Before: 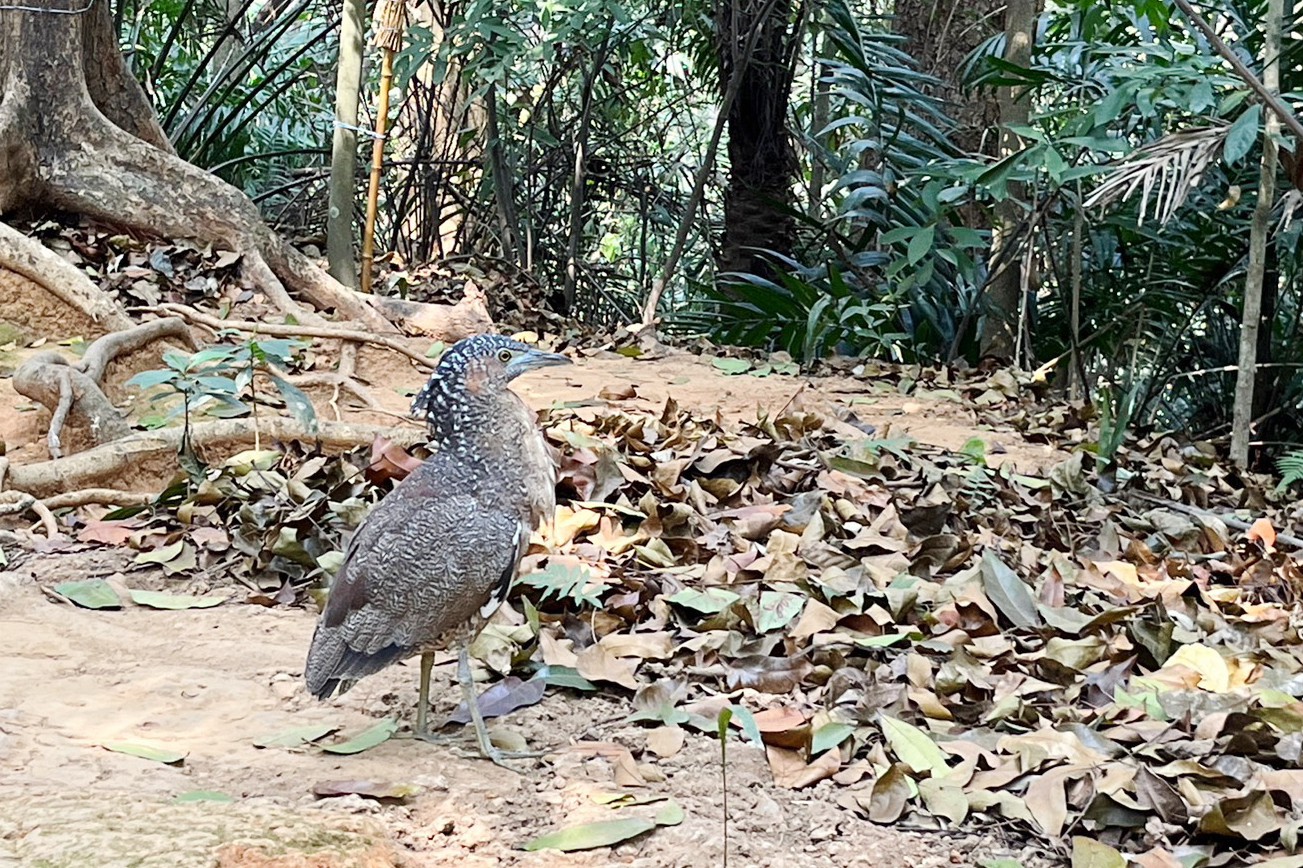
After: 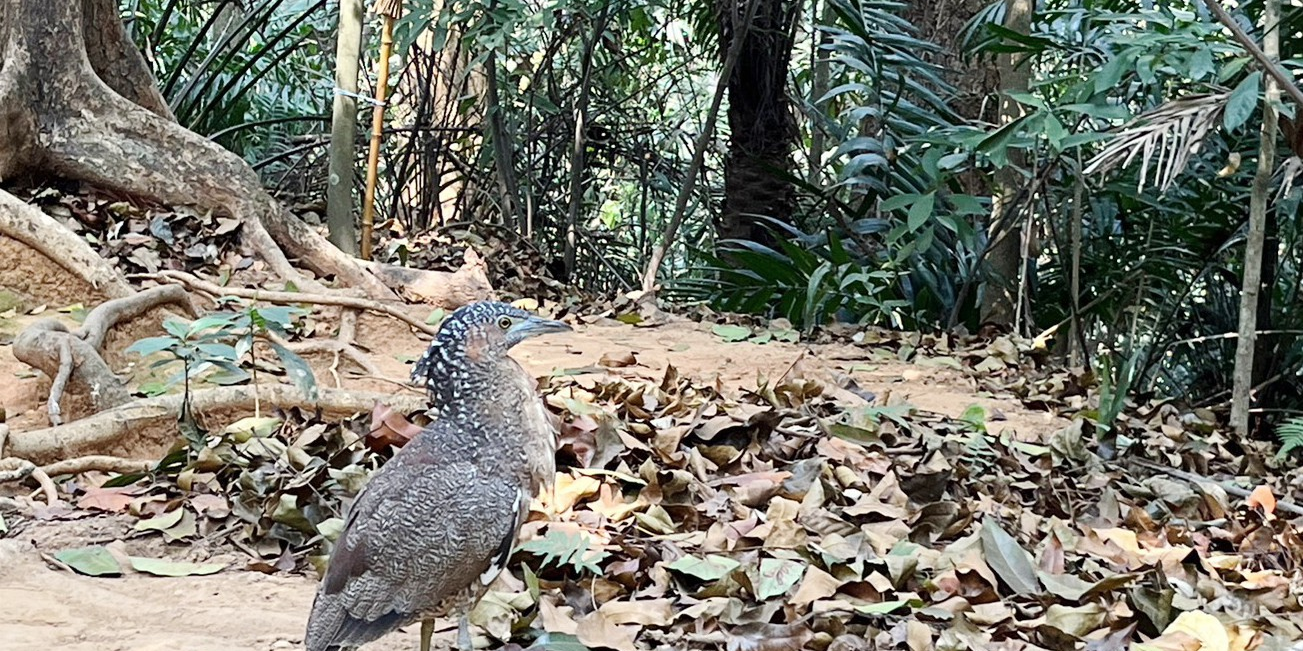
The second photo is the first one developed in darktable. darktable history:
contrast brightness saturation: contrast 0.01, saturation -0.05
crop: top 3.857%, bottom 21.132%
